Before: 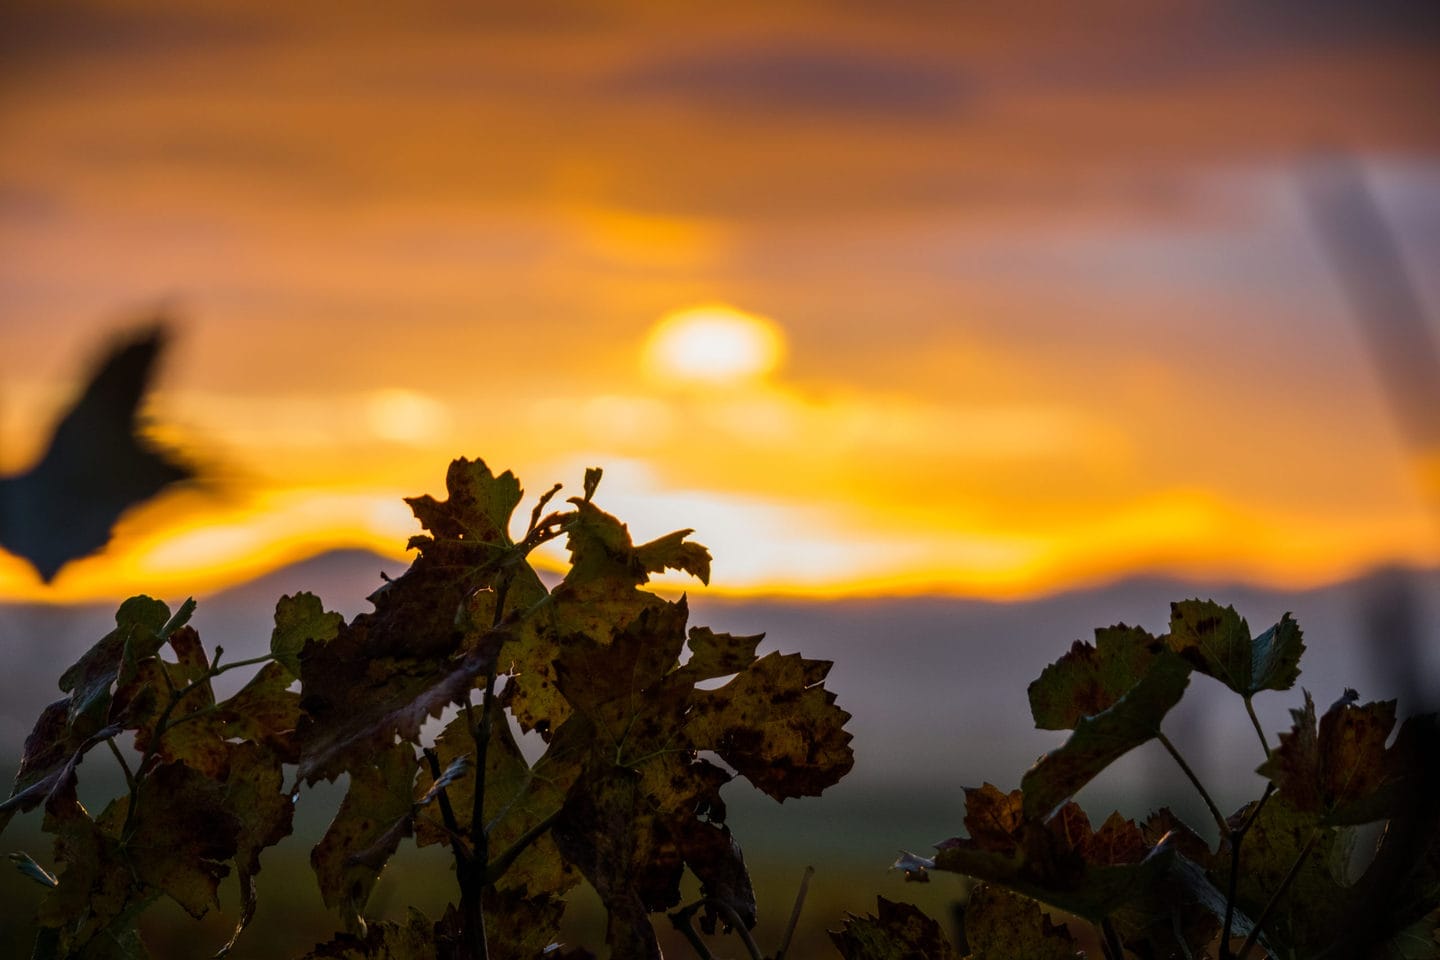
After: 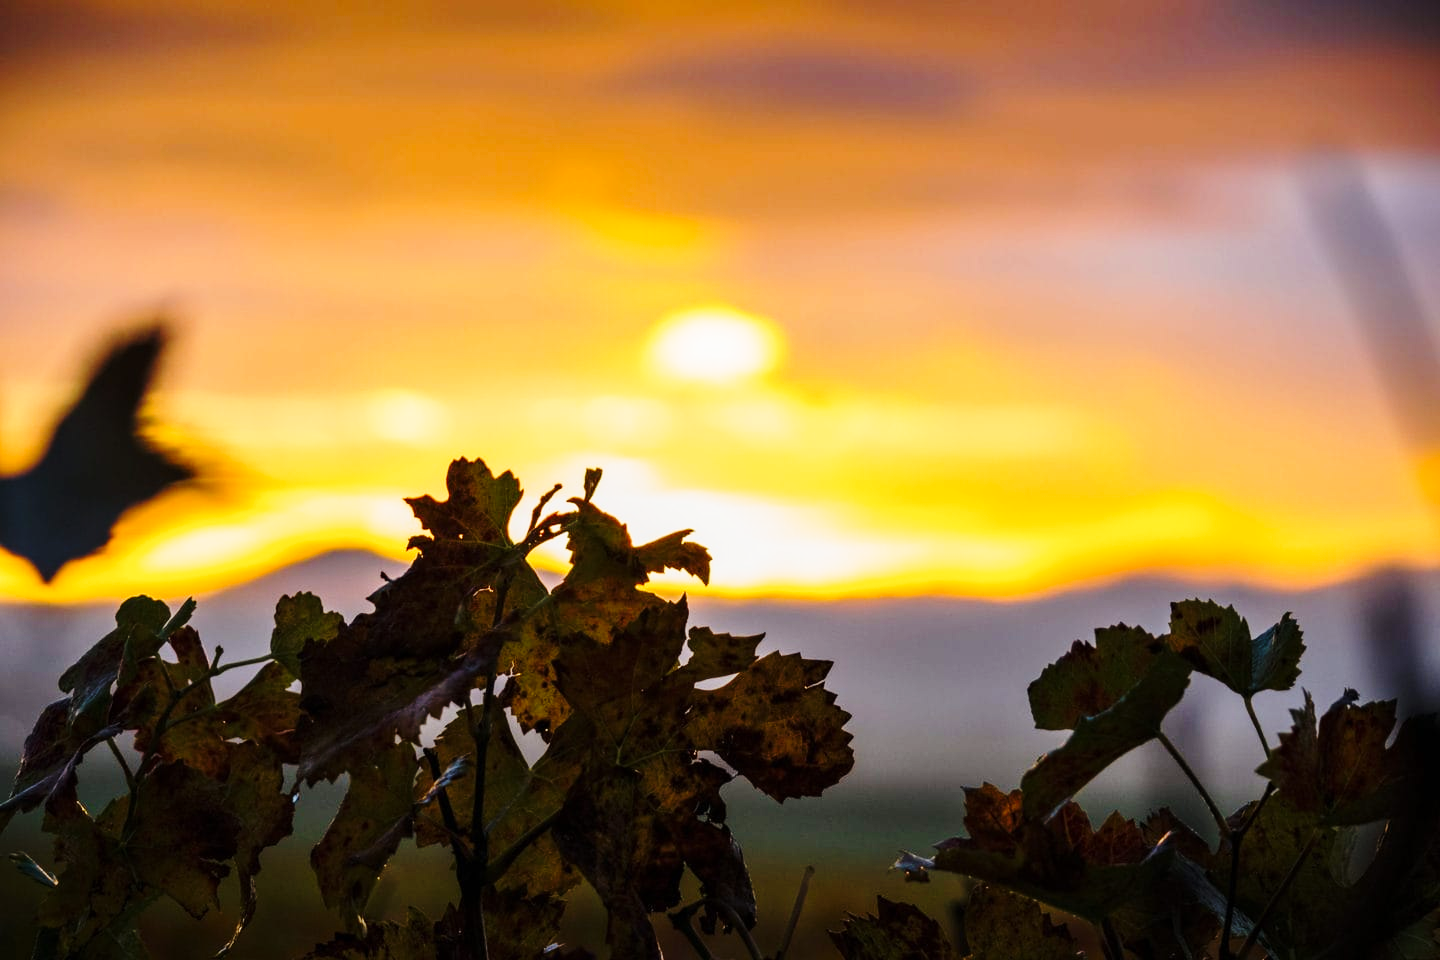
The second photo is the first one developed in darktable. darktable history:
base curve: curves: ch0 [(0, 0) (0.028, 0.03) (0.121, 0.232) (0.46, 0.748) (0.859, 0.968) (1, 1)], exposure shift 0.571, preserve colors none
